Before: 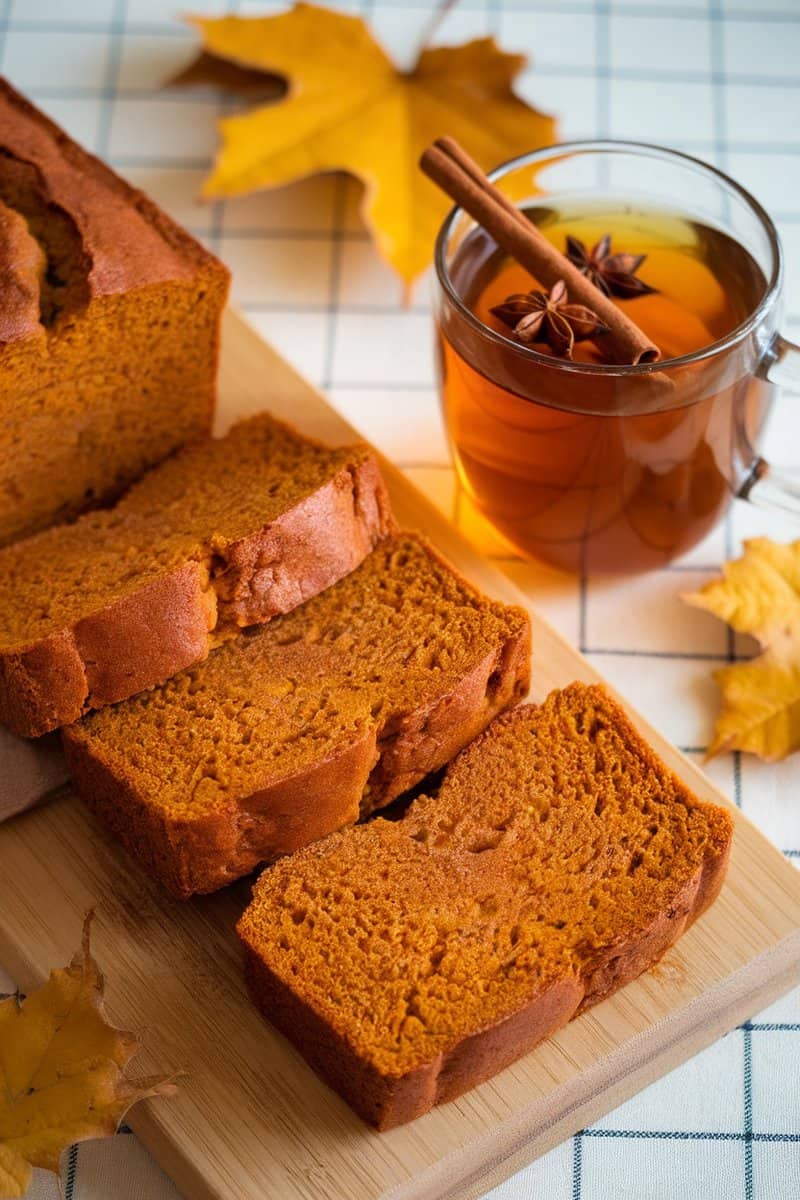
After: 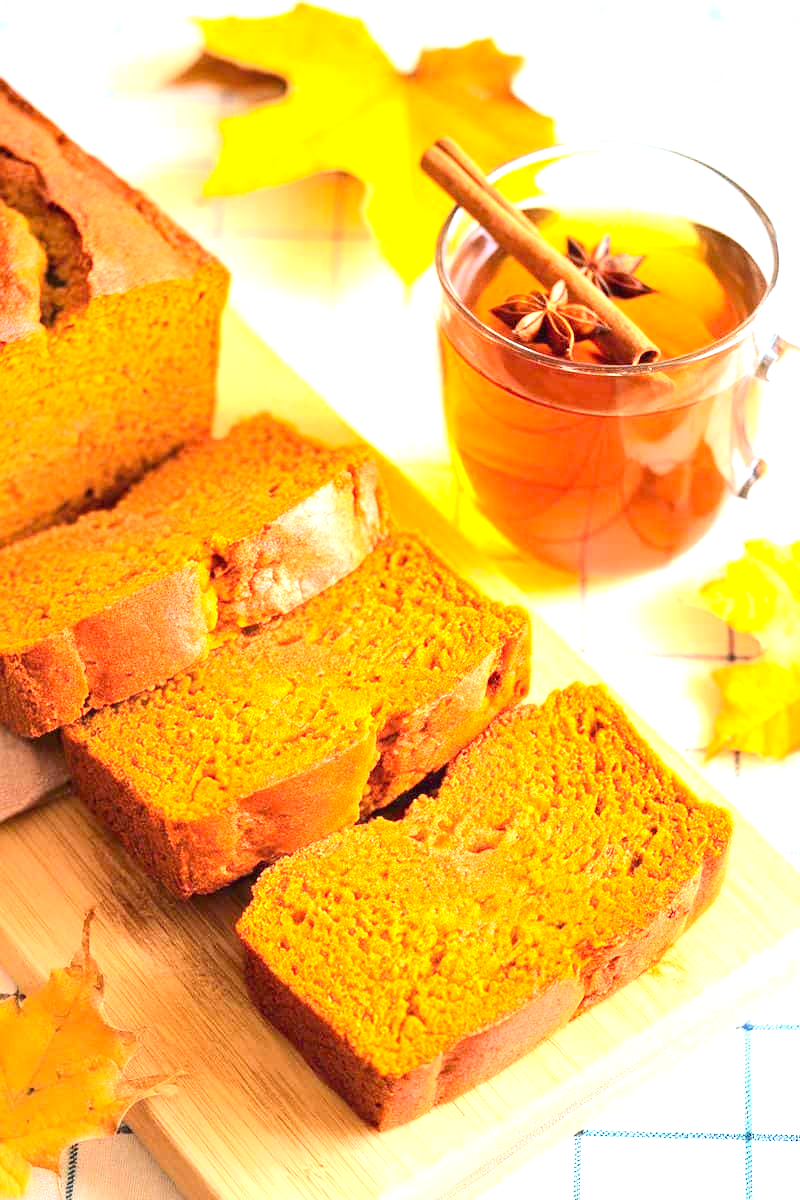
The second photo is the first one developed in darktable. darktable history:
exposure: black level correction 0, exposure 2.153 EV, compensate highlight preservation false
contrast brightness saturation: contrast 0.203, brightness 0.143, saturation 0.143
